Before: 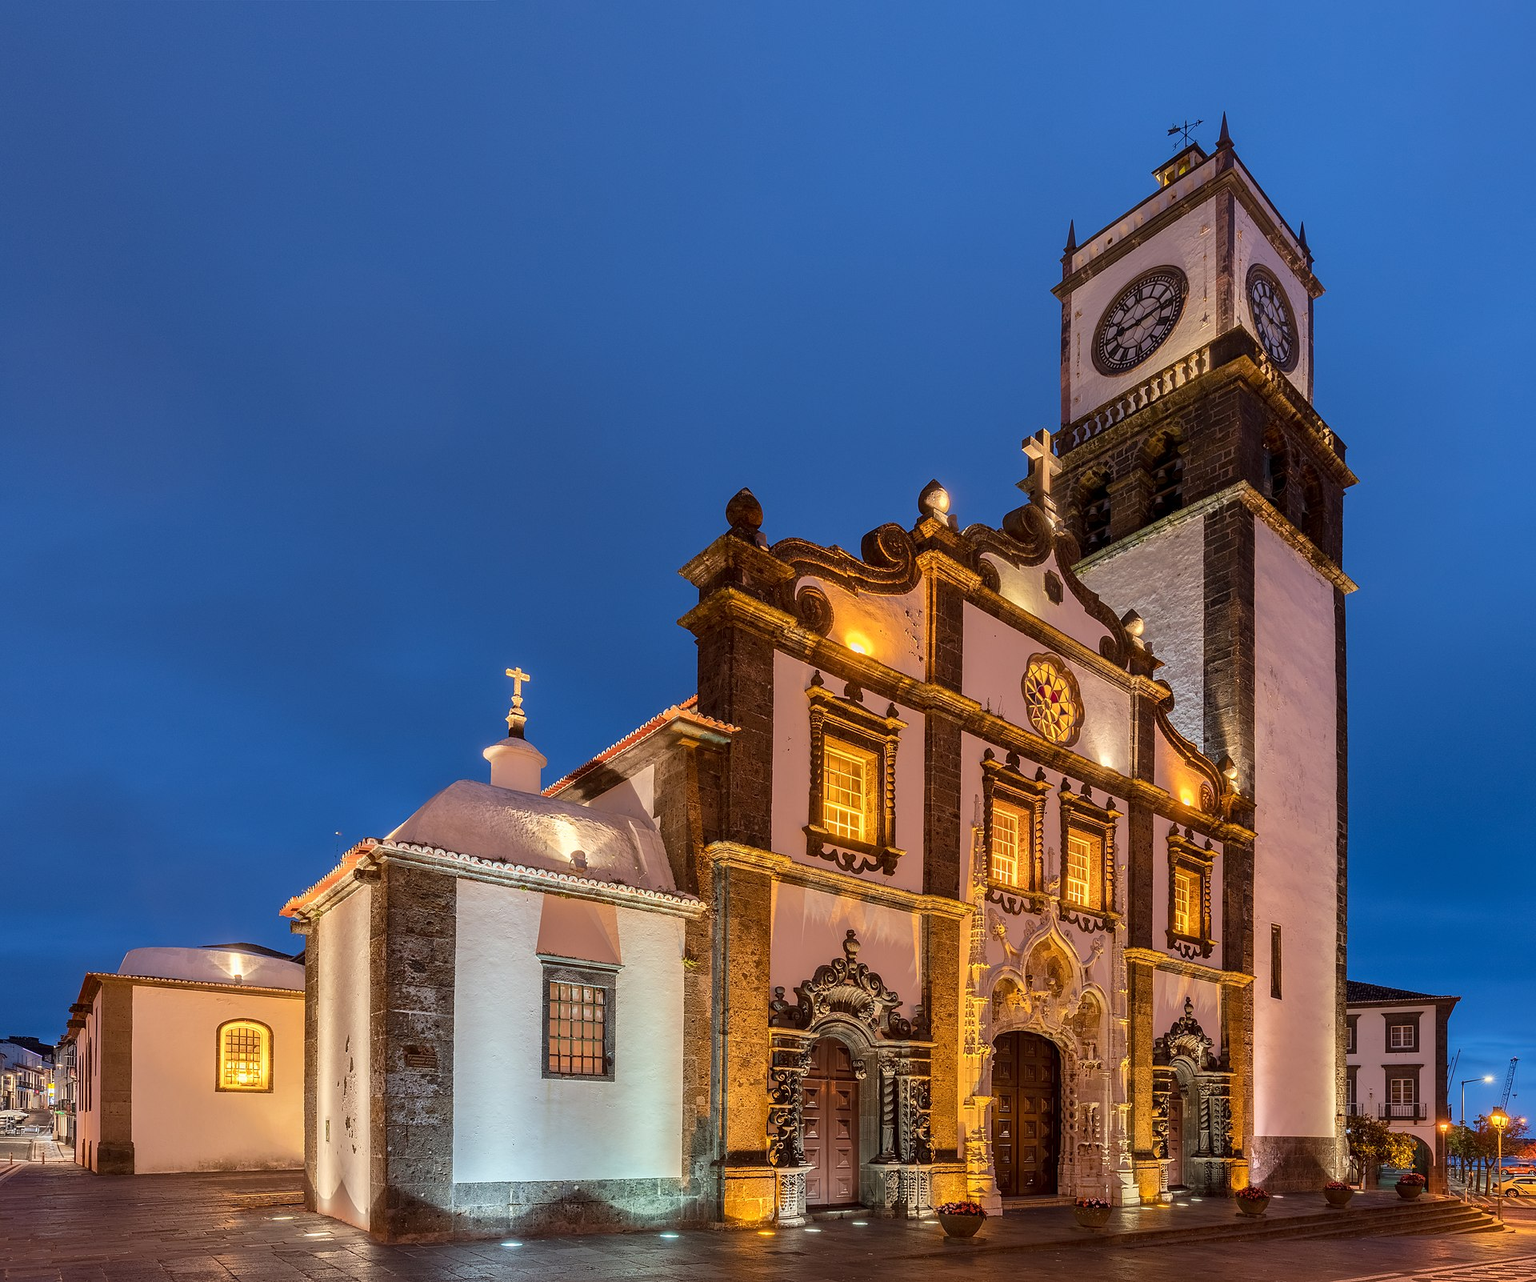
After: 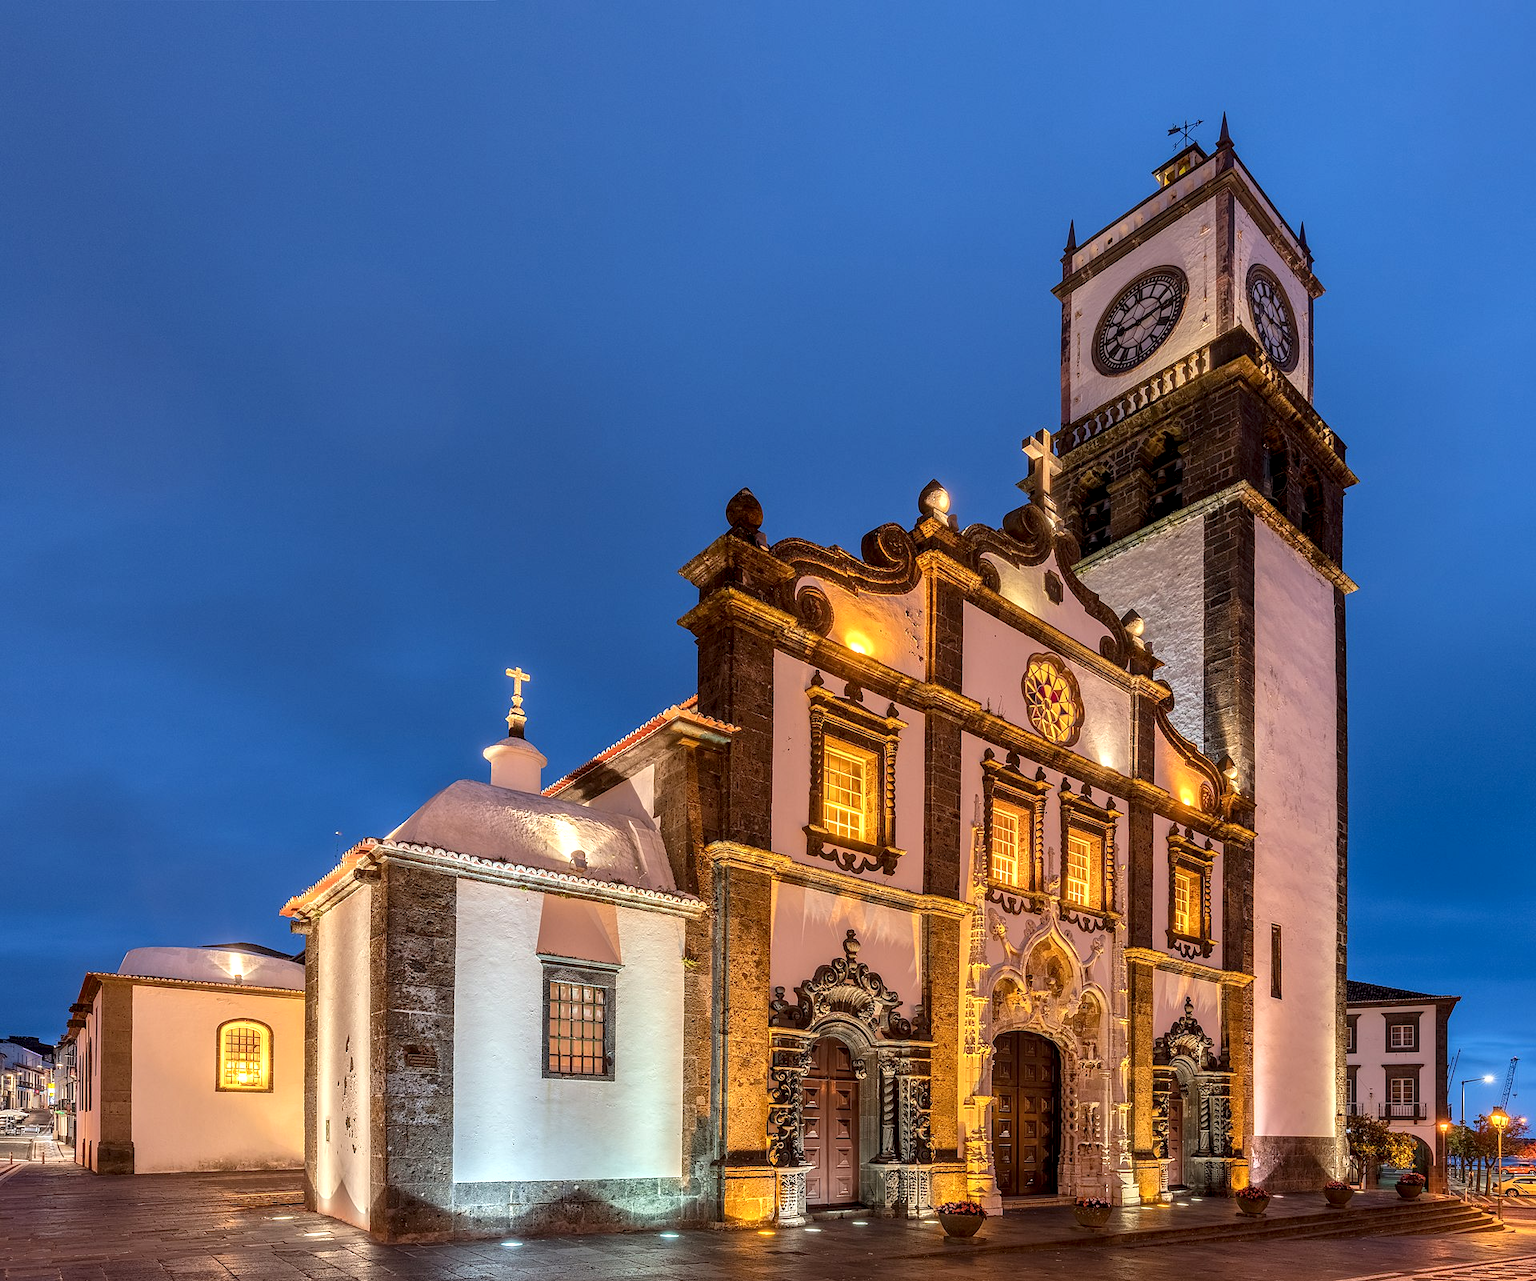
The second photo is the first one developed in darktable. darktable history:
exposure: exposure 0.236 EV, compensate highlight preservation false
local contrast: detail 130%
